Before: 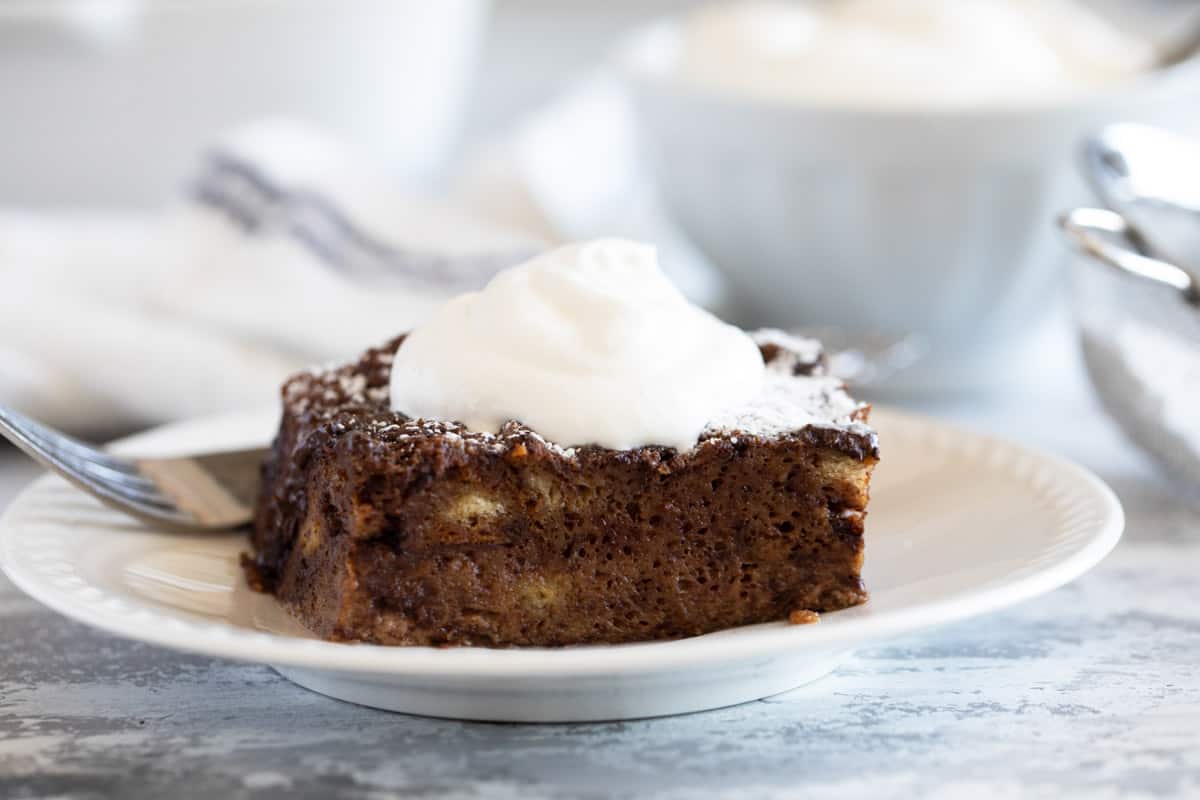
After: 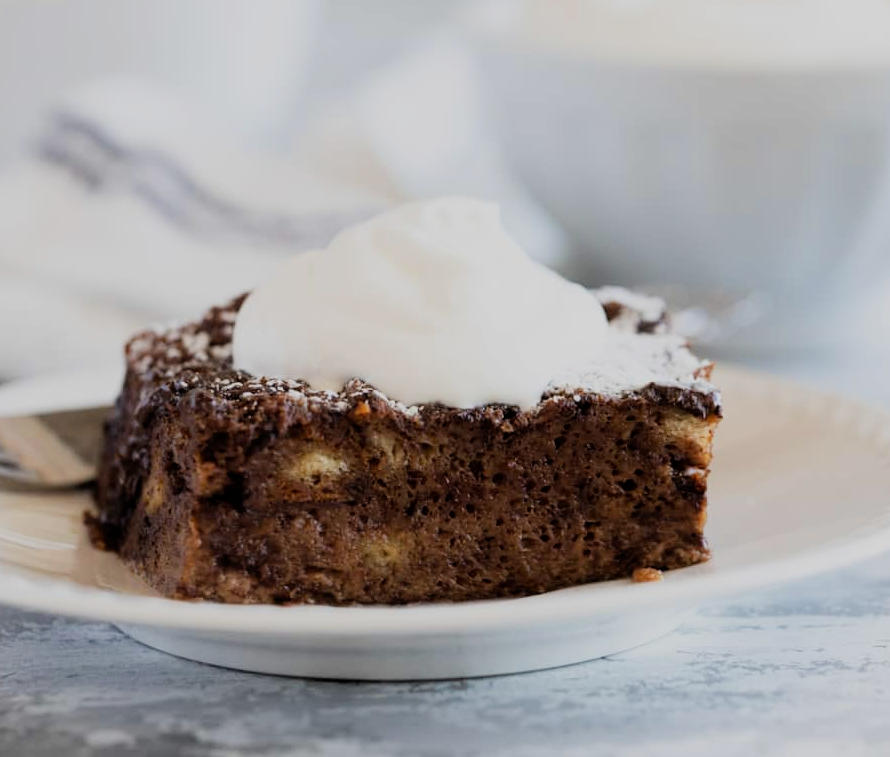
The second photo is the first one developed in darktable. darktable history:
filmic rgb: black relative exposure -7.65 EV, white relative exposure 4.56 EV, hardness 3.61
crop and rotate: left 13.15%, top 5.251%, right 12.609%
